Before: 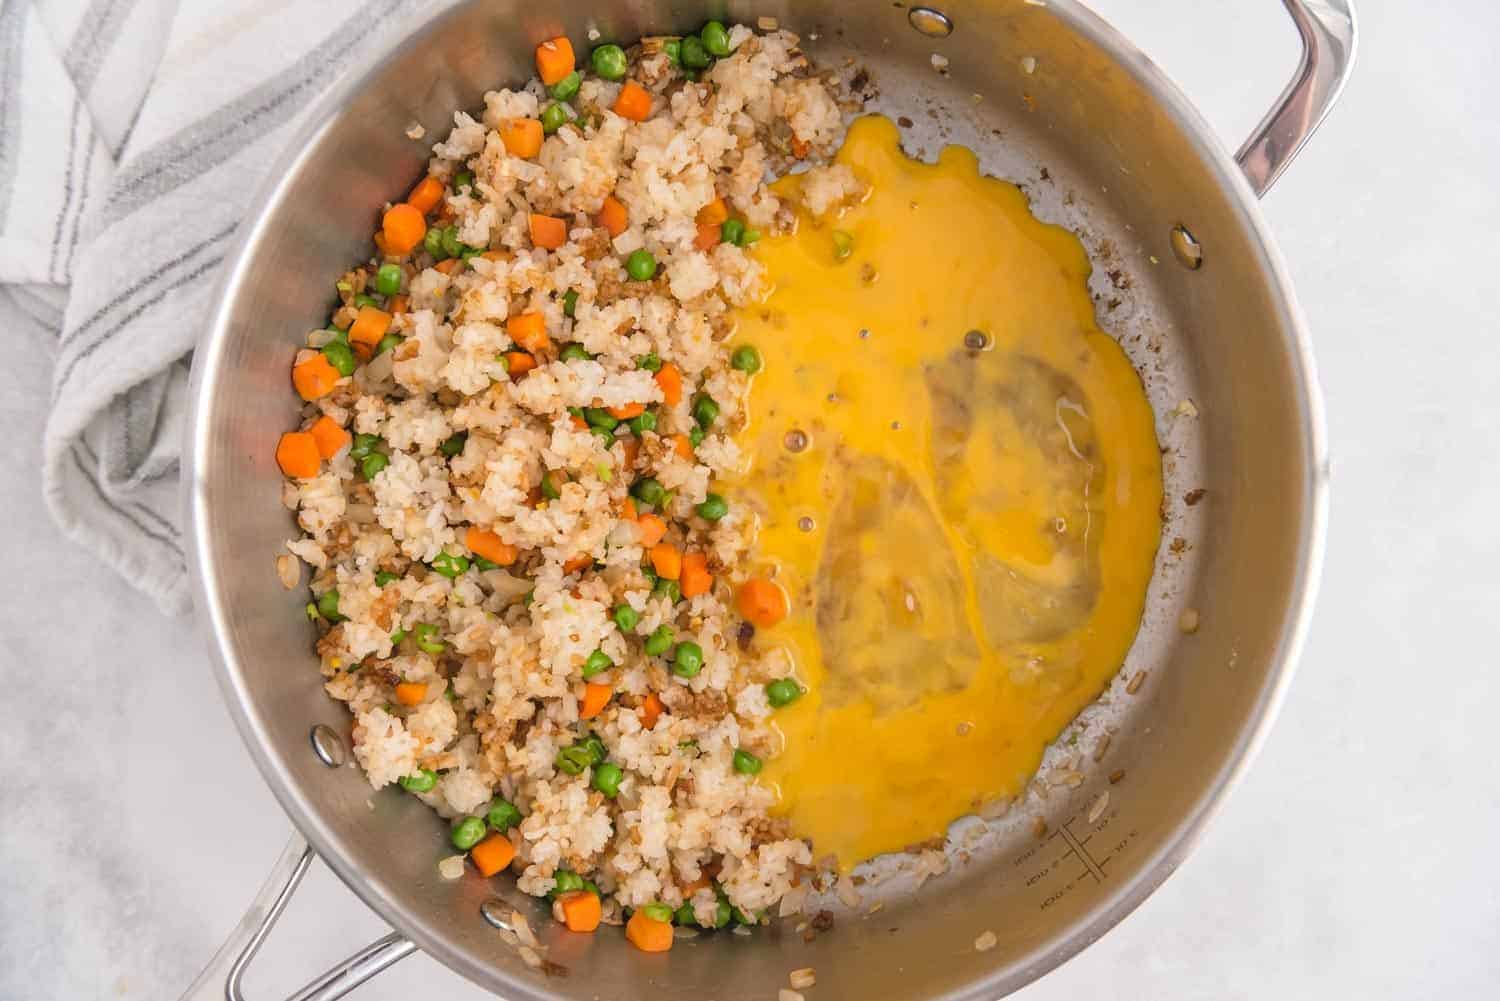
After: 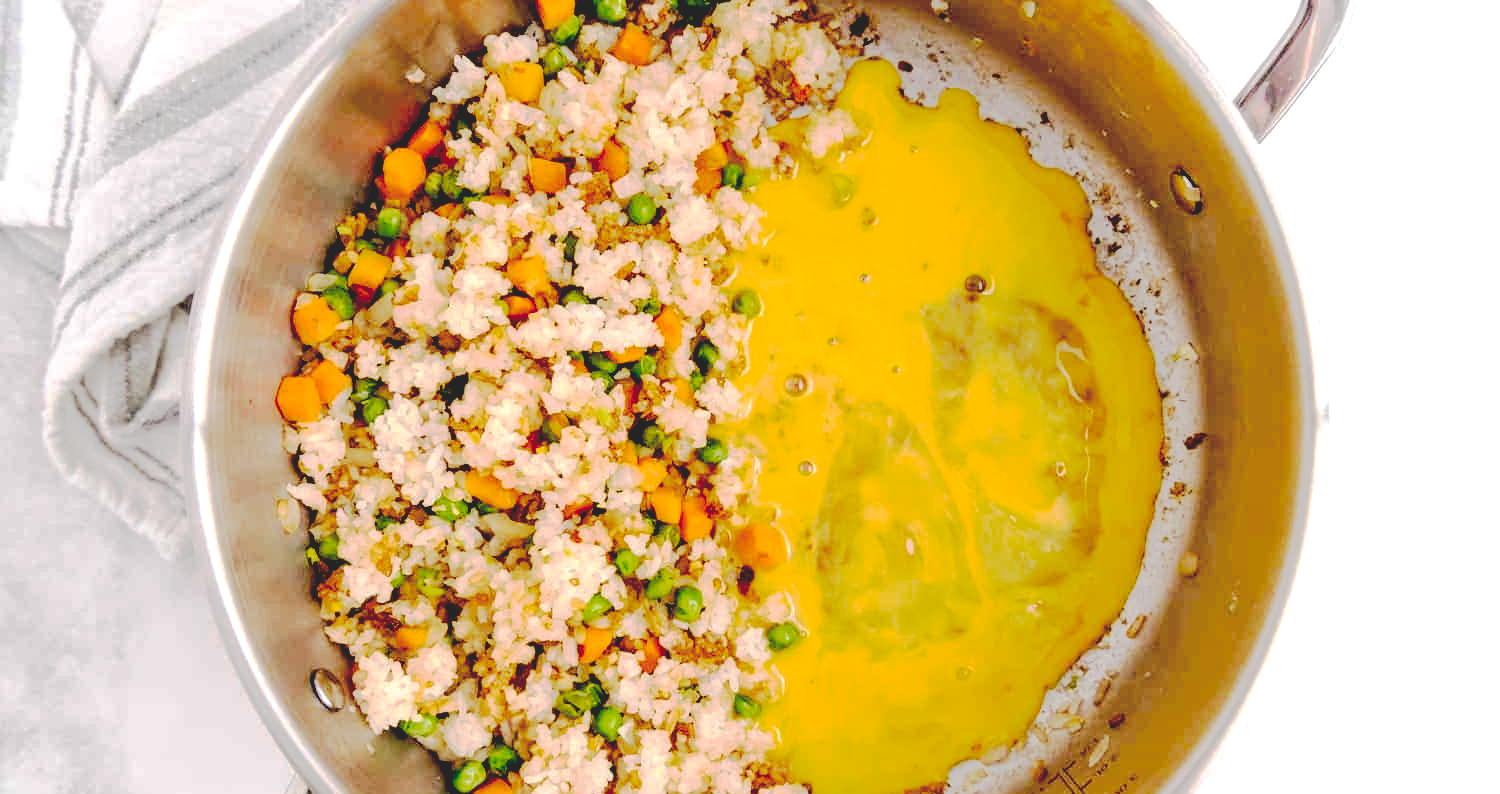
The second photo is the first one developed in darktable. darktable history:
crop and rotate: top 5.657%, bottom 14.998%
levels: black 0.052%, white 99.89%, levels [0.062, 0.494, 0.925]
base curve: curves: ch0 [(0.065, 0.026) (0.236, 0.358) (0.53, 0.546) (0.777, 0.841) (0.924, 0.992)], preserve colors none
